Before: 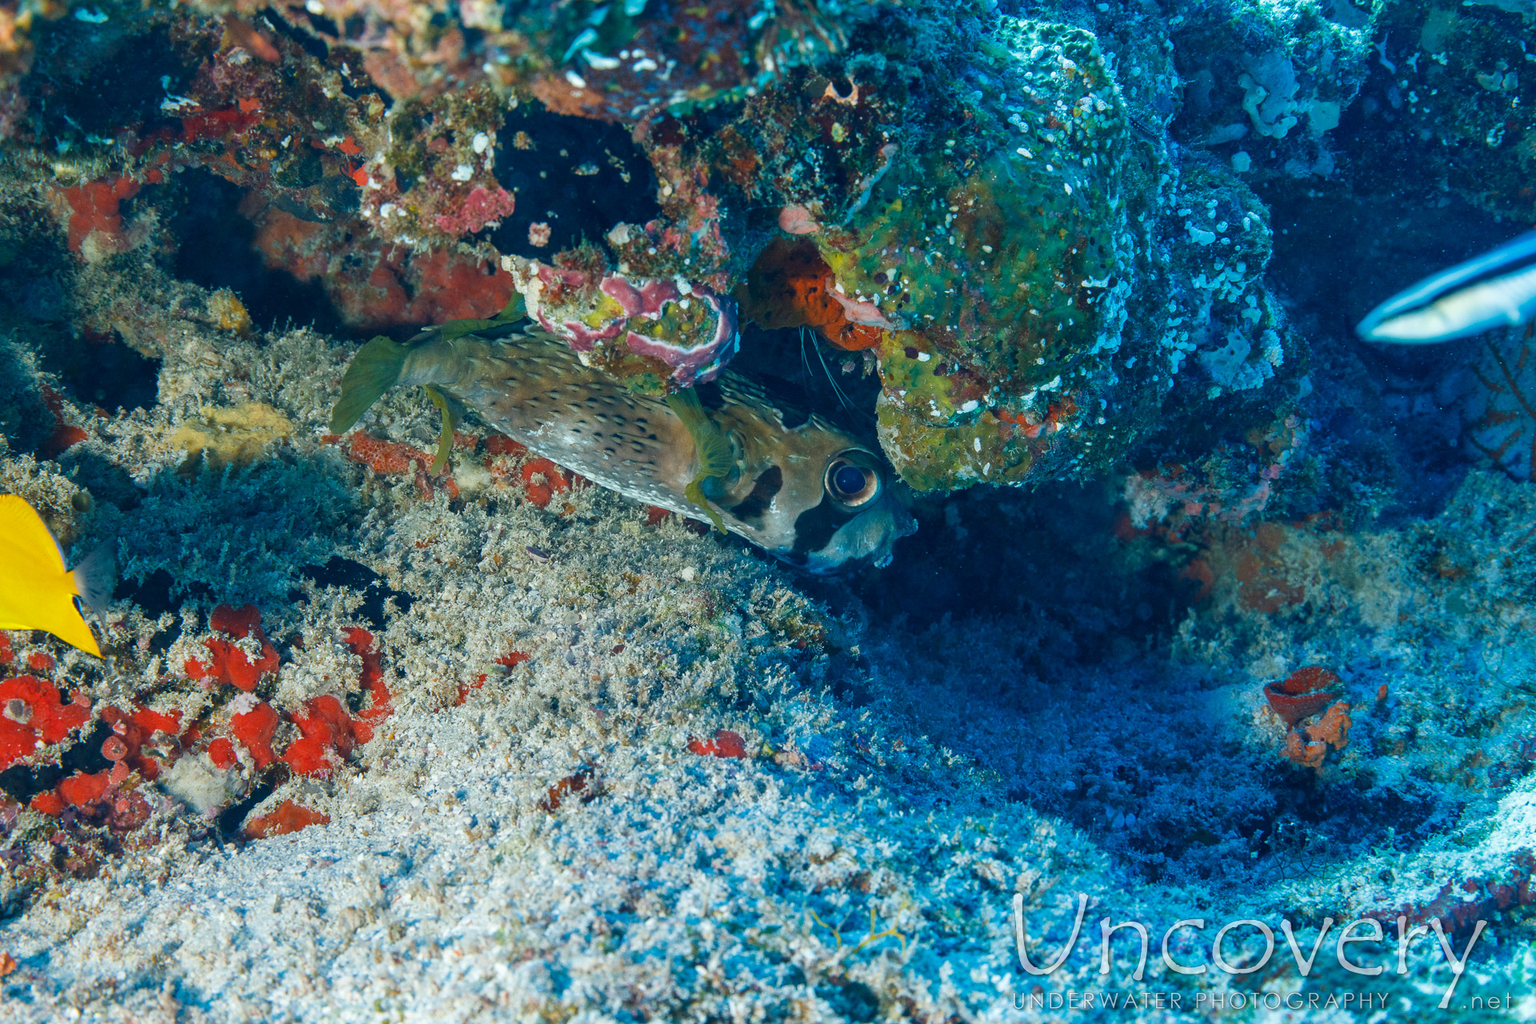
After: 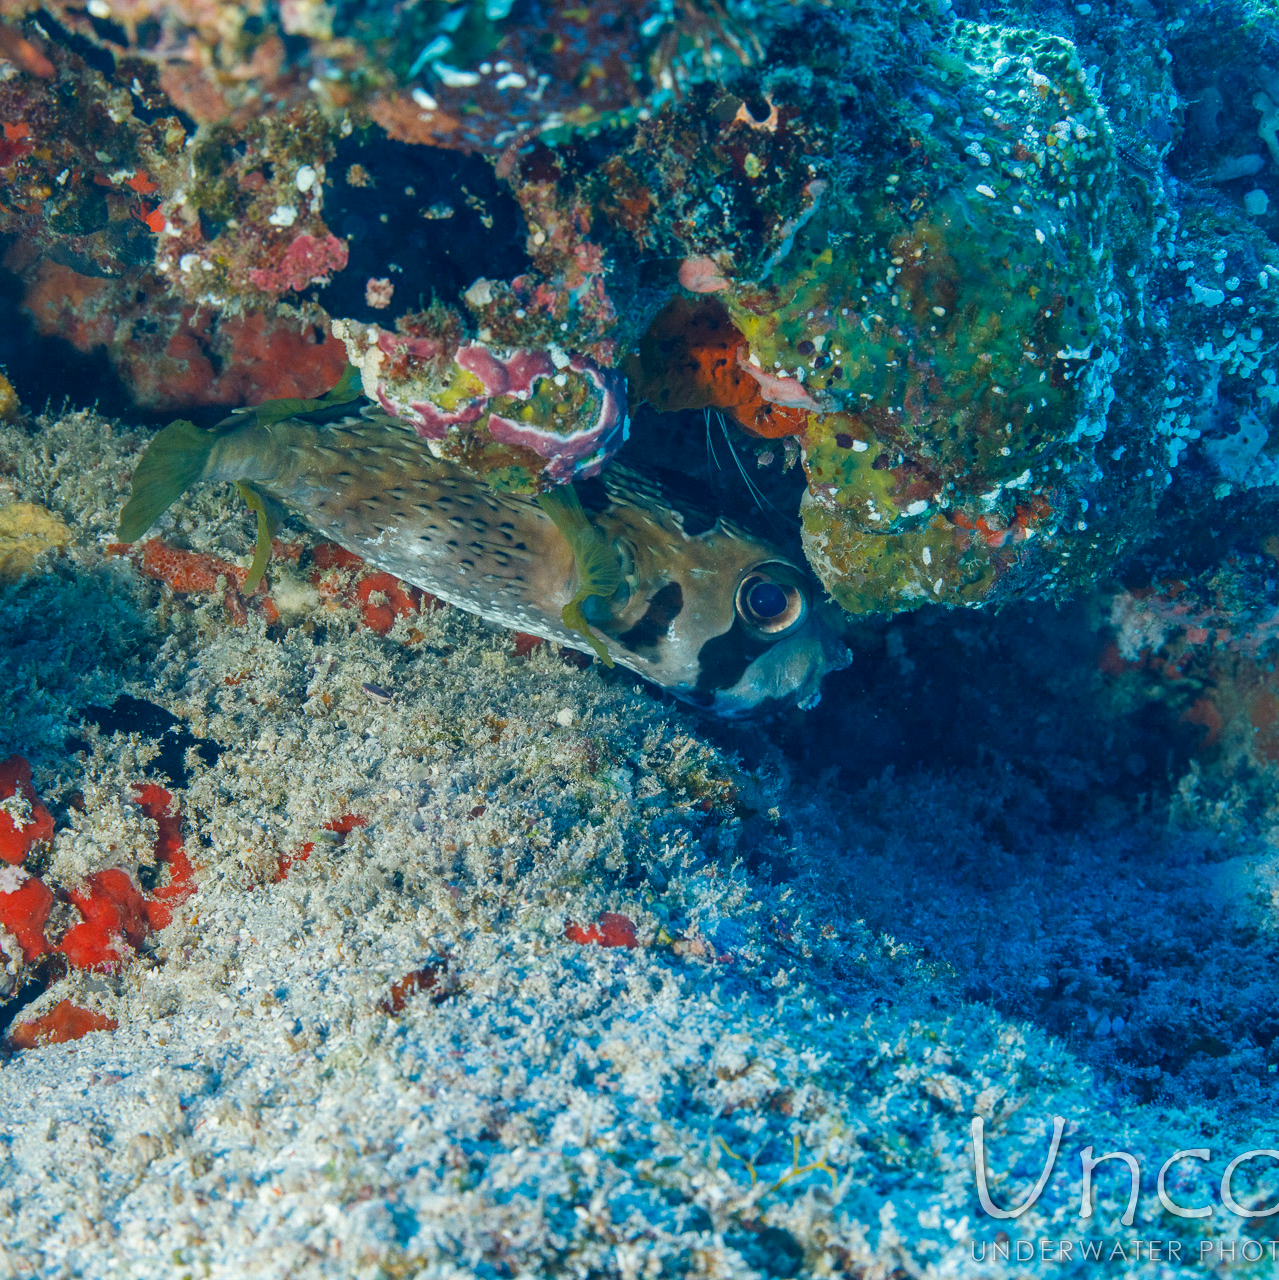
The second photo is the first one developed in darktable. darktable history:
color correction: highlights a* 0.259, highlights b* 2.64, shadows a* -1.25, shadows b* -4.19
crop and rotate: left 15.394%, right 17.957%
shadows and highlights: shadows 25.93, highlights -24.93
